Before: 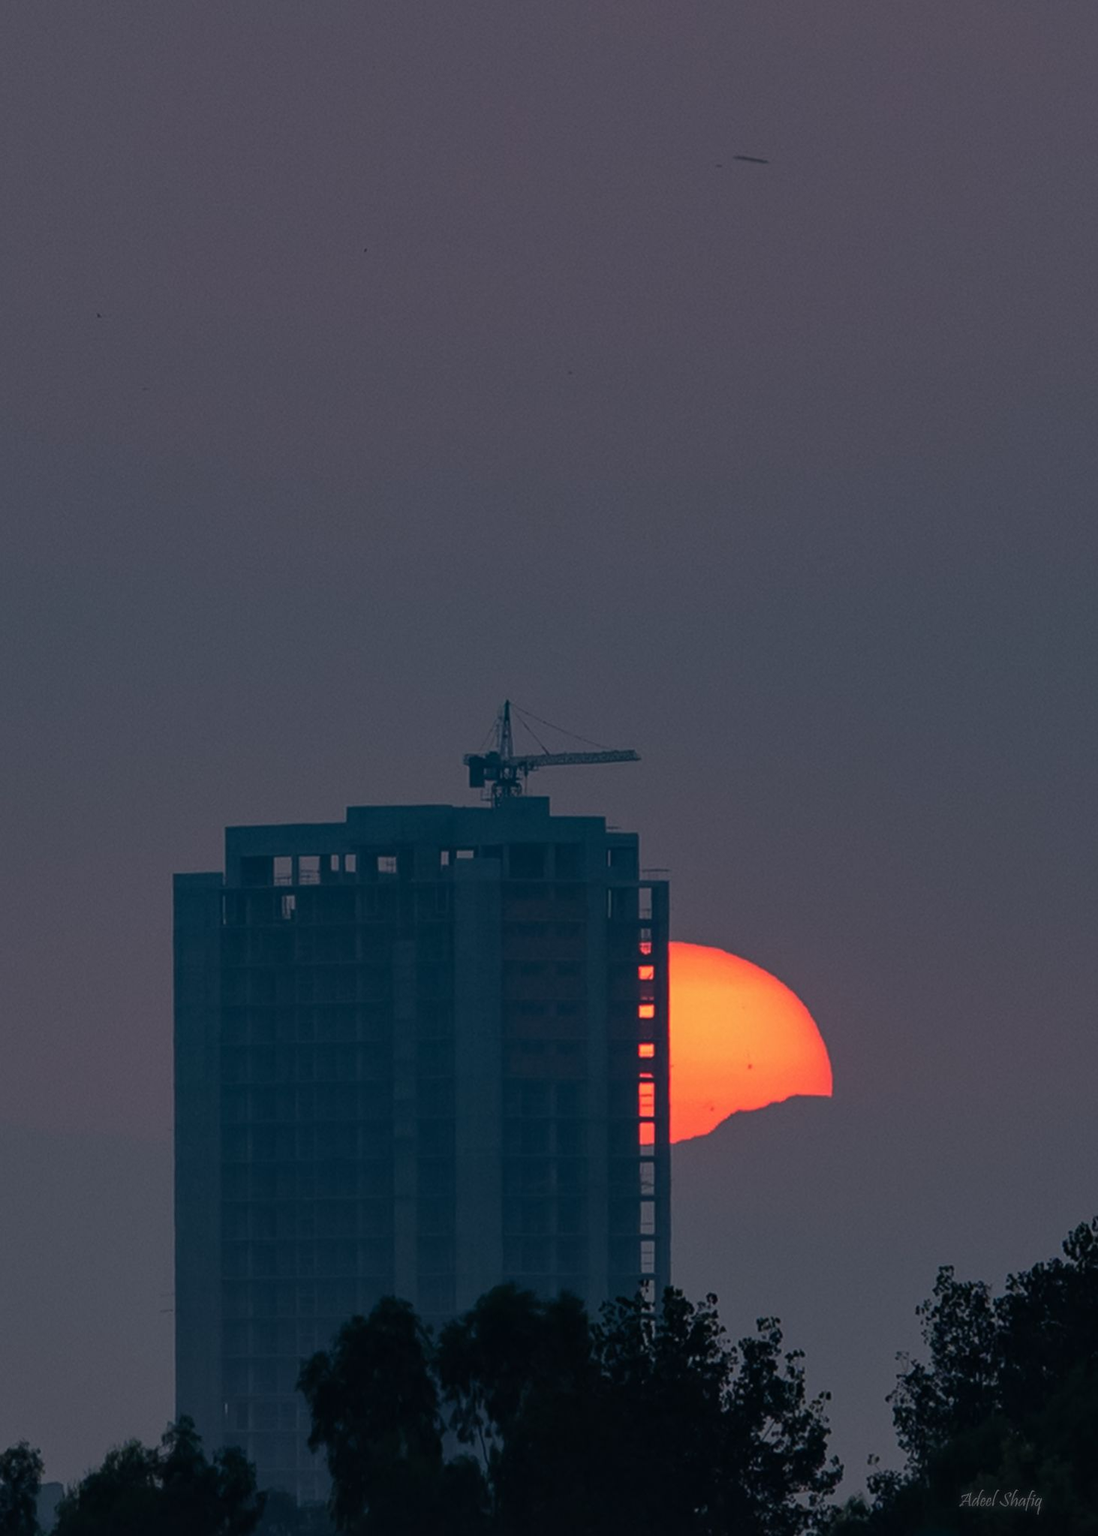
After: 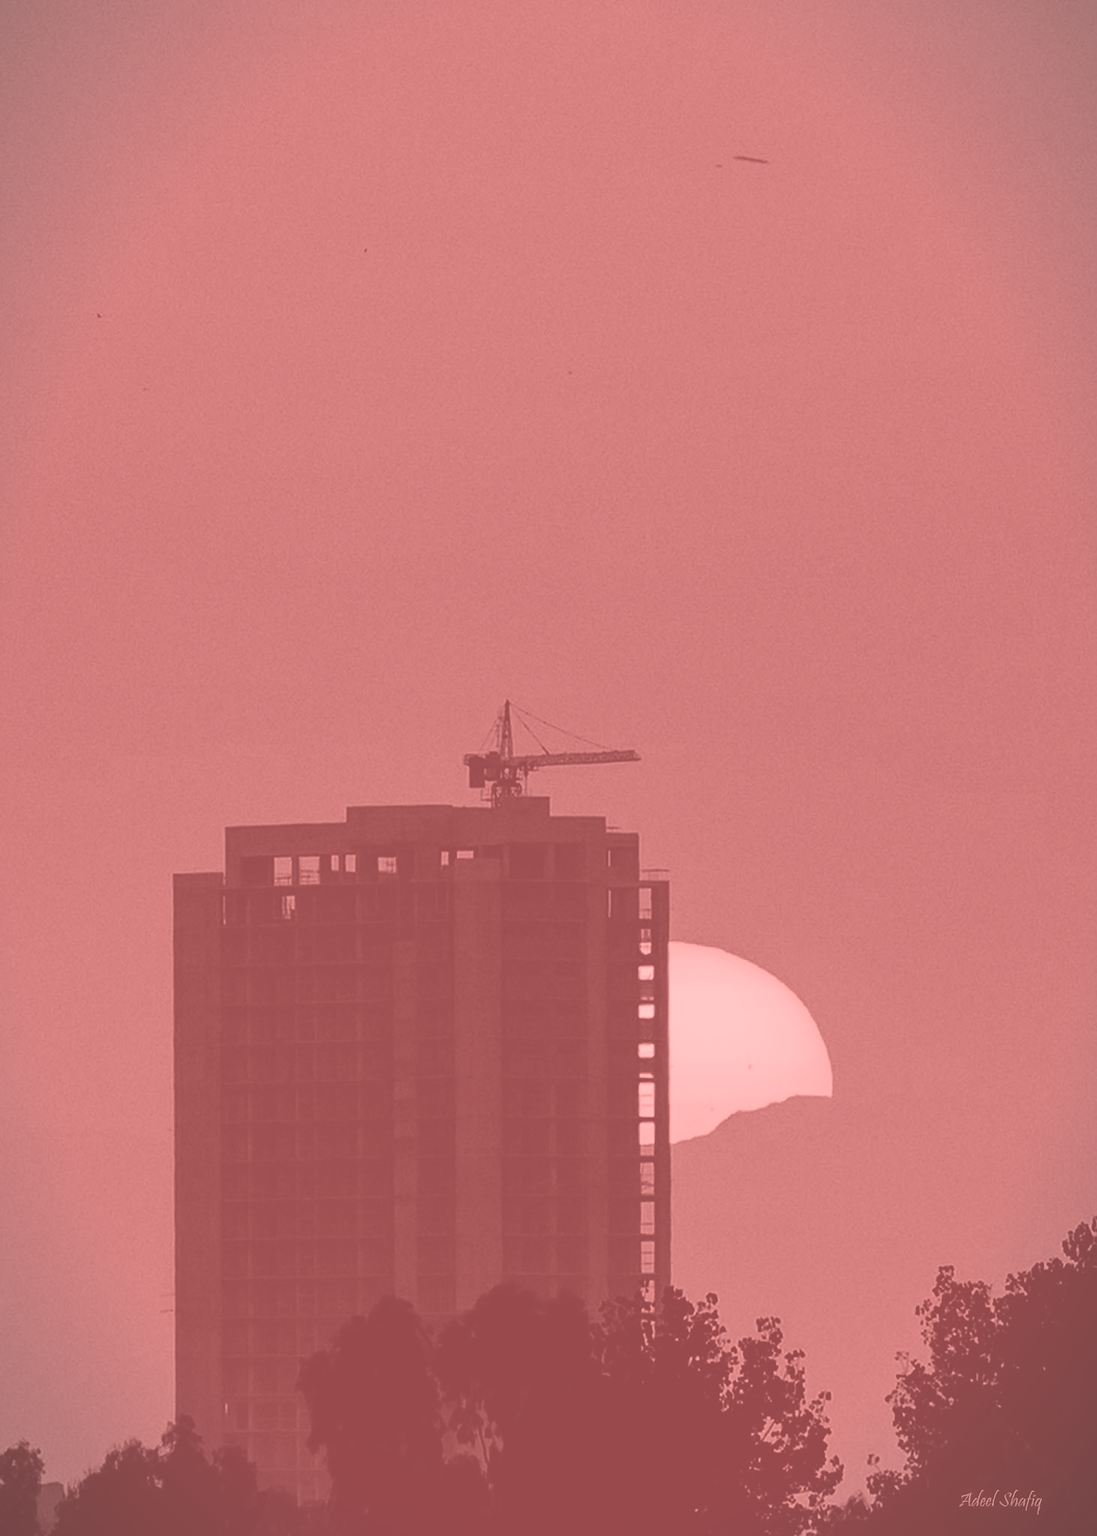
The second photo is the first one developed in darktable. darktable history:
sharpen: radius 1.458, amount 0.398, threshold 1.271
vignetting: fall-off start 100%, fall-off radius 64.94%, automatic ratio true, unbound false
local contrast: highlights 100%, shadows 100%, detail 120%, midtone range 0.2
base curve: curves: ch0 [(0, 0) (0, 0) (0.002, 0.001) (0.008, 0.003) (0.019, 0.011) (0.037, 0.037) (0.064, 0.11) (0.102, 0.232) (0.152, 0.379) (0.216, 0.524) (0.296, 0.665) (0.394, 0.789) (0.512, 0.881) (0.651, 0.945) (0.813, 0.986) (1, 1)], preserve colors none
colorize: saturation 51%, source mix 50.67%, lightness 50.67%
white balance: emerald 1
velvia: strength 51%, mid-tones bias 0.51
